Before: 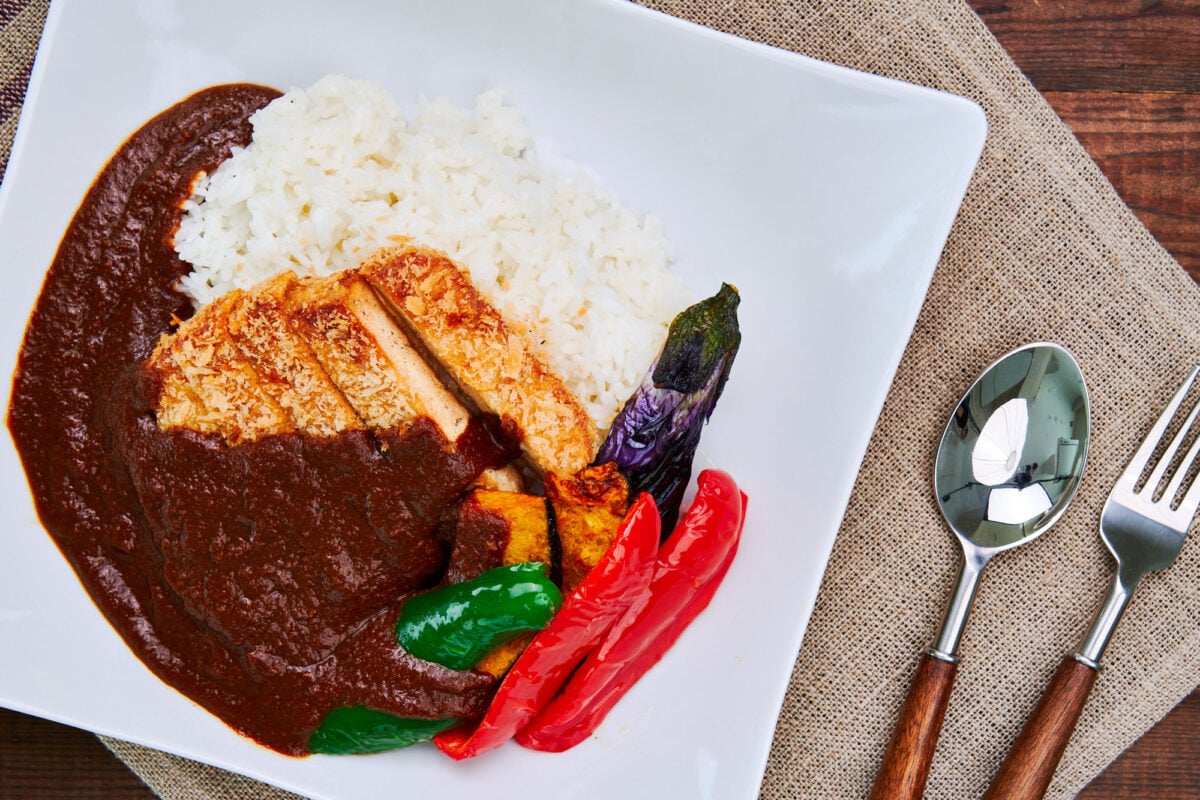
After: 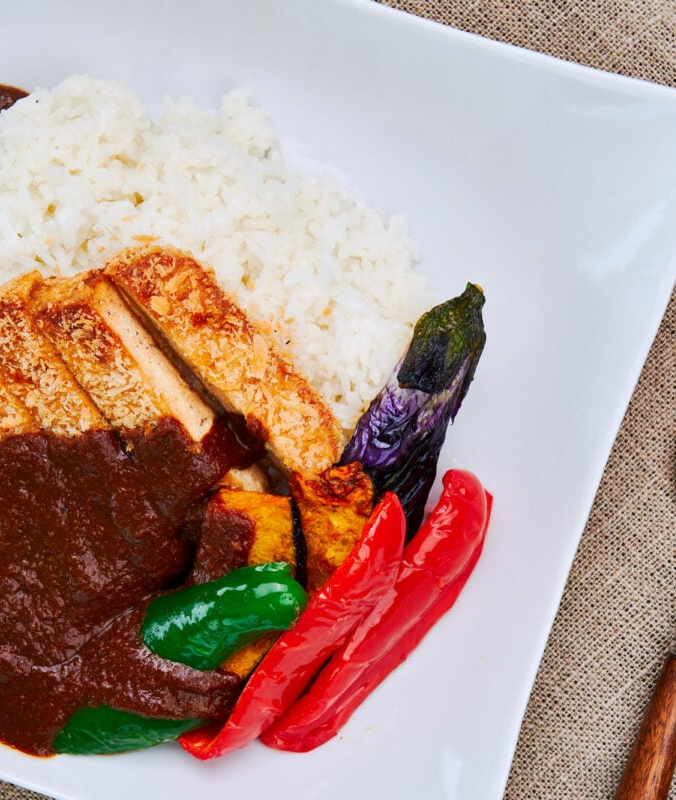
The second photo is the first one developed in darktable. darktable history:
crop: left 21.293%, right 22.353%
